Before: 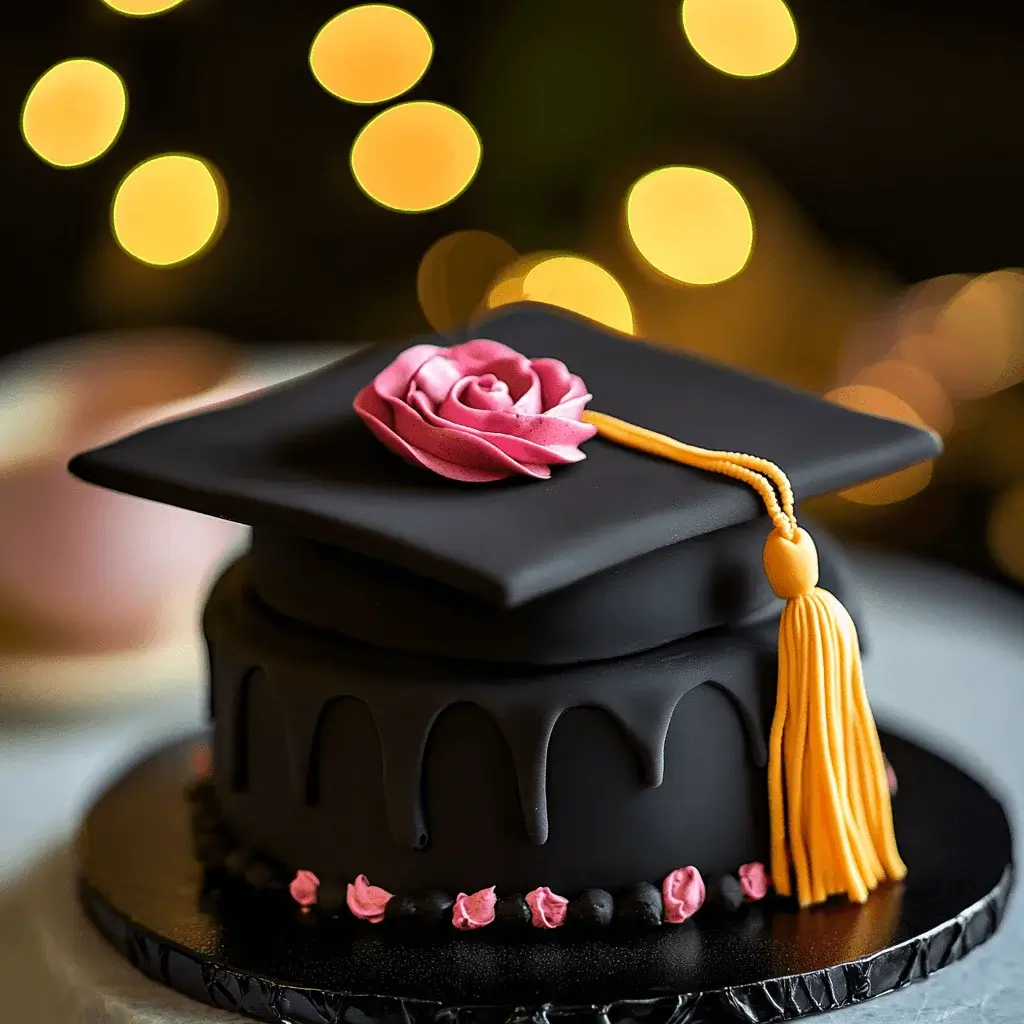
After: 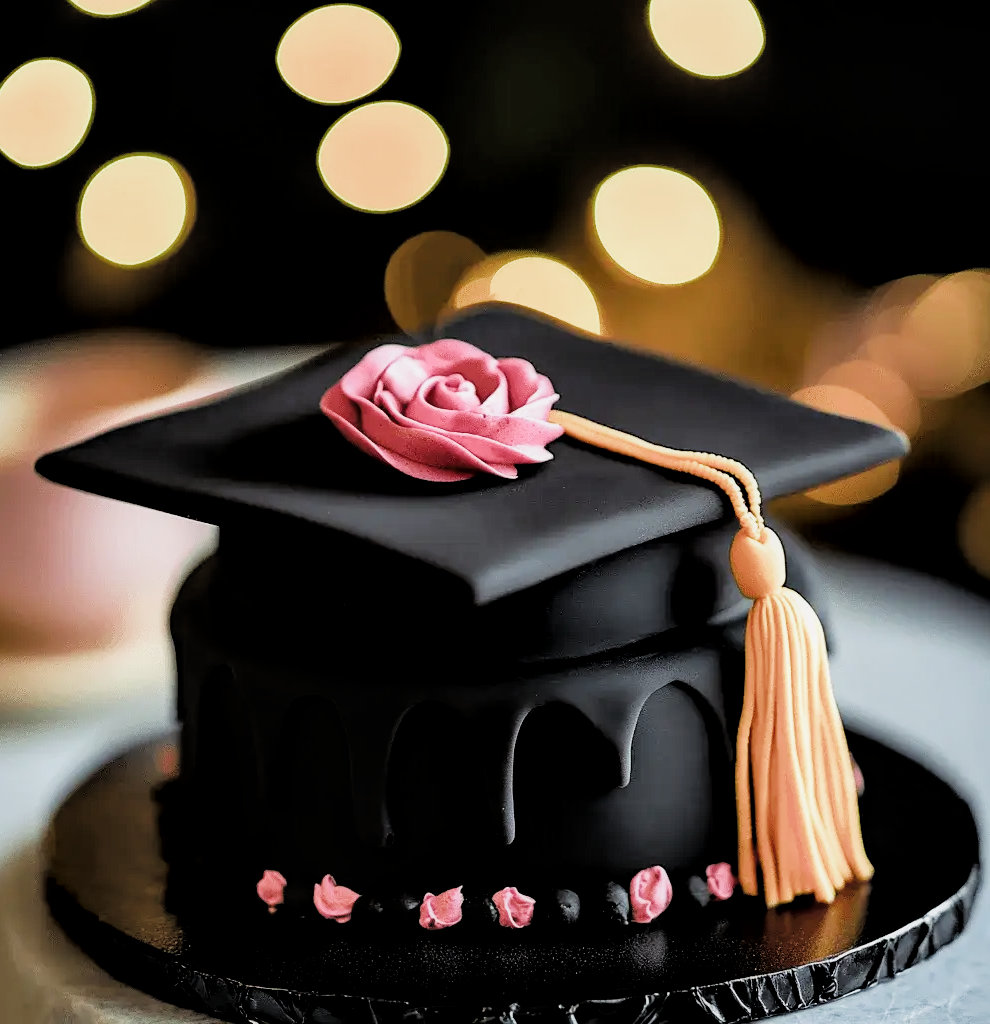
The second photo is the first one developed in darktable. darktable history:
filmic rgb: black relative exposure -7.65 EV, white relative exposure 4.56 EV, hardness 3.61, color science v4 (2020)
crop and rotate: left 3.239%
local contrast: mode bilateral grid, contrast 21, coarseness 50, detail 149%, midtone range 0.2
tone equalizer: -8 EV -0.73 EV, -7 EV -0.732 EV, -6 EV -0.605 EV, -5 EV -0.425 EV, -3 EV 0.388 EV, -2 EV 0.6 EV, -1 EV 0.678 EV, +0 EV 0.764 EV
